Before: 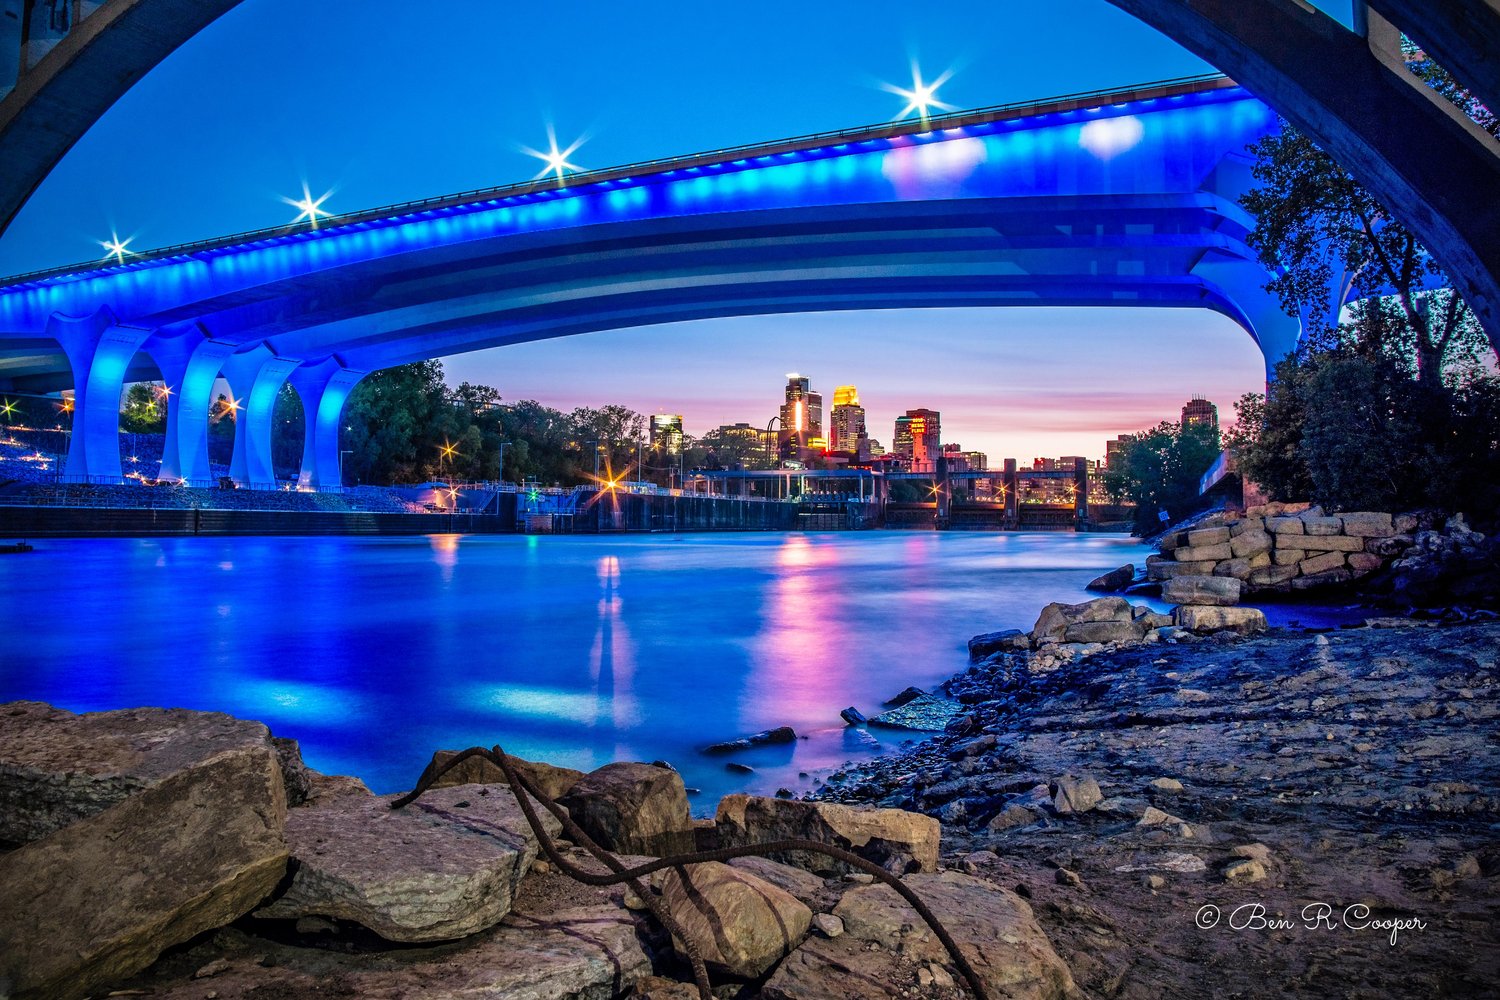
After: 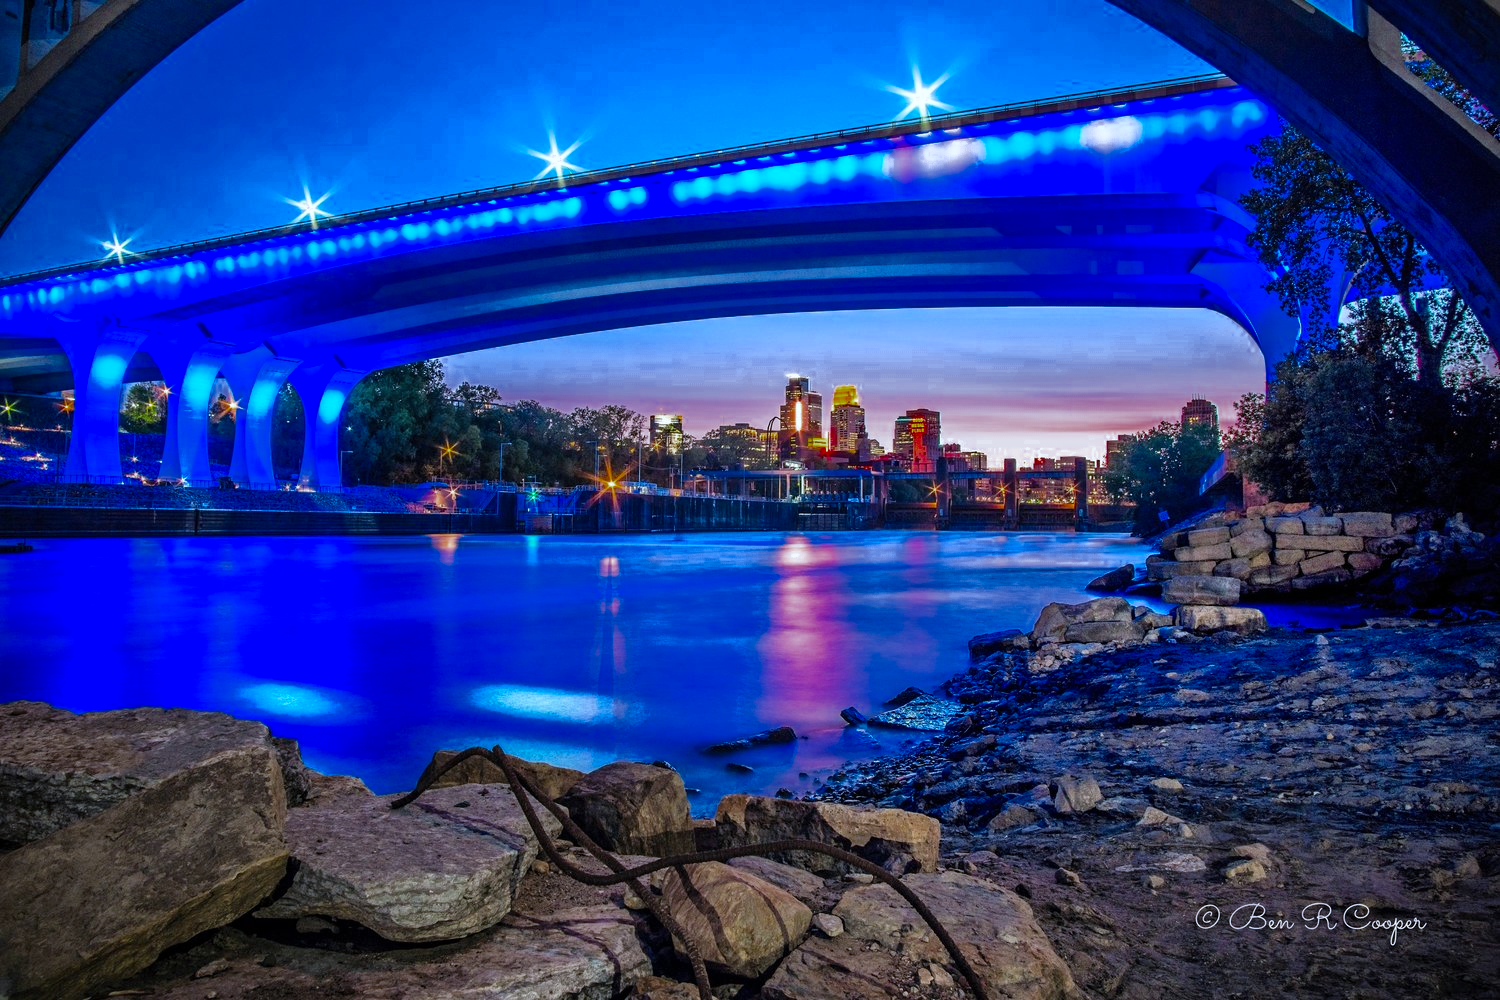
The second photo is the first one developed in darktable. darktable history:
color zones: curves: ch0 [(0.27, 0.396) (0.563, 0.504) (0.75, 0.5) (0.787, 0.307)]
white balance: red 0.954, blue 1.079
vibrance: vibrance 67%
